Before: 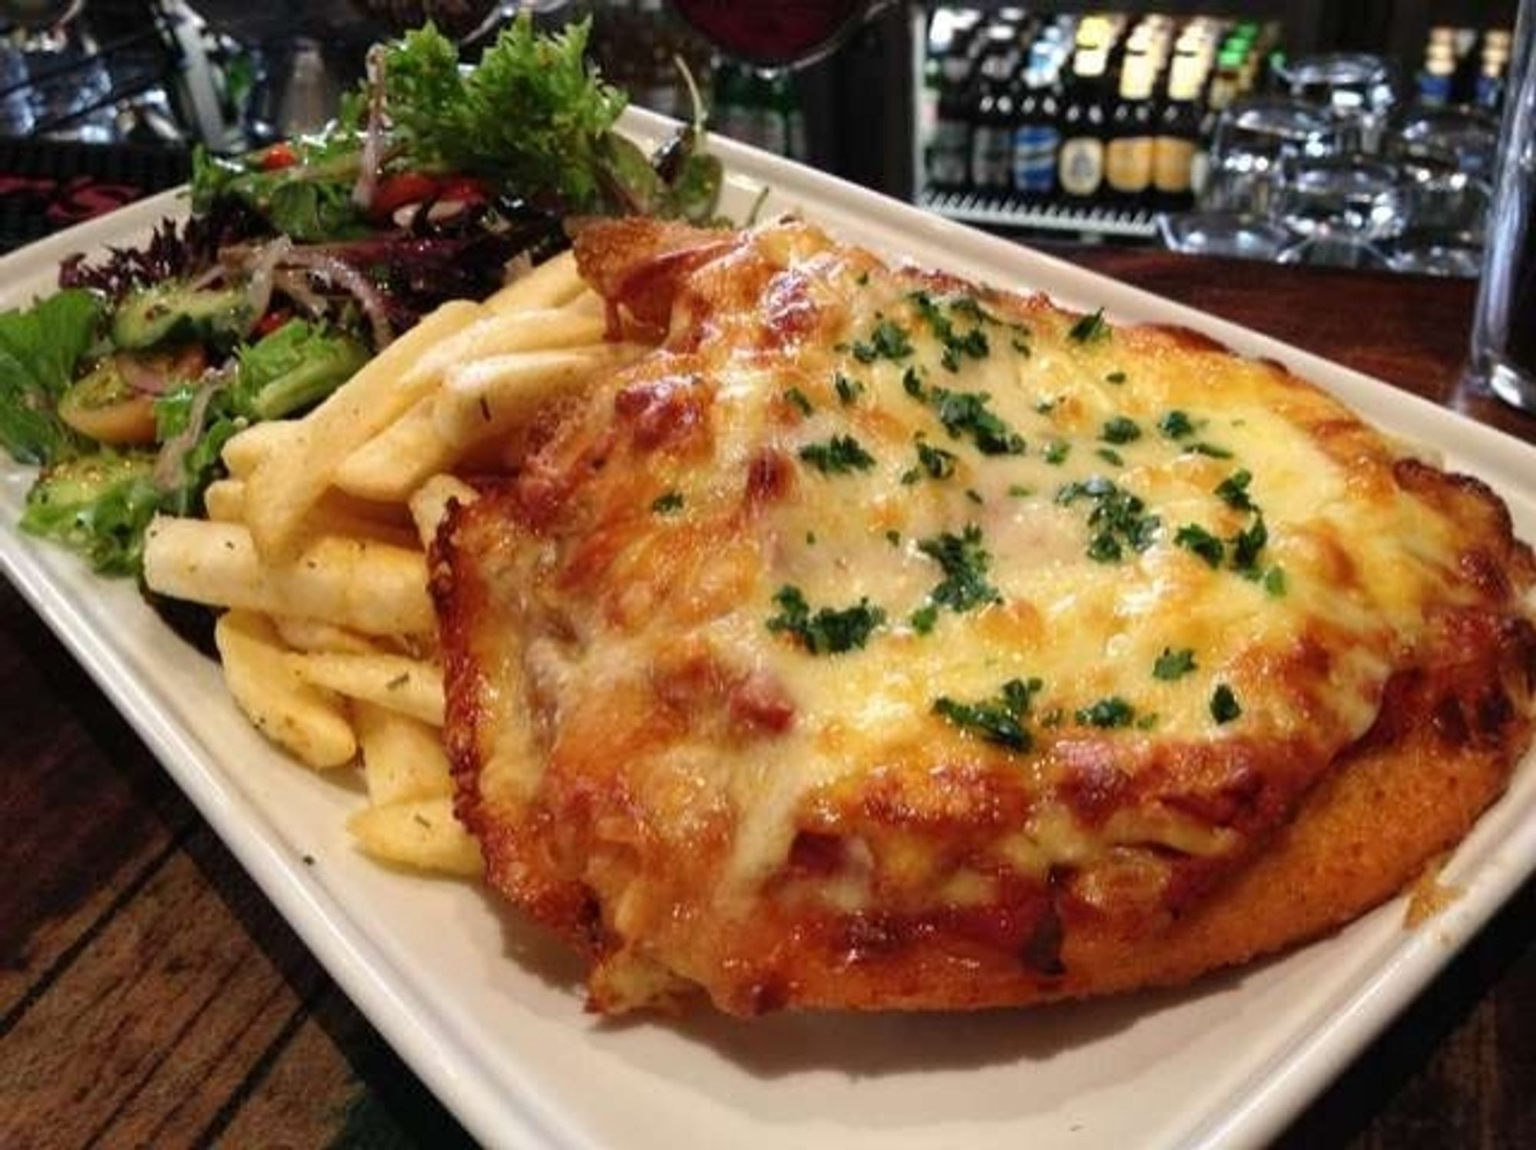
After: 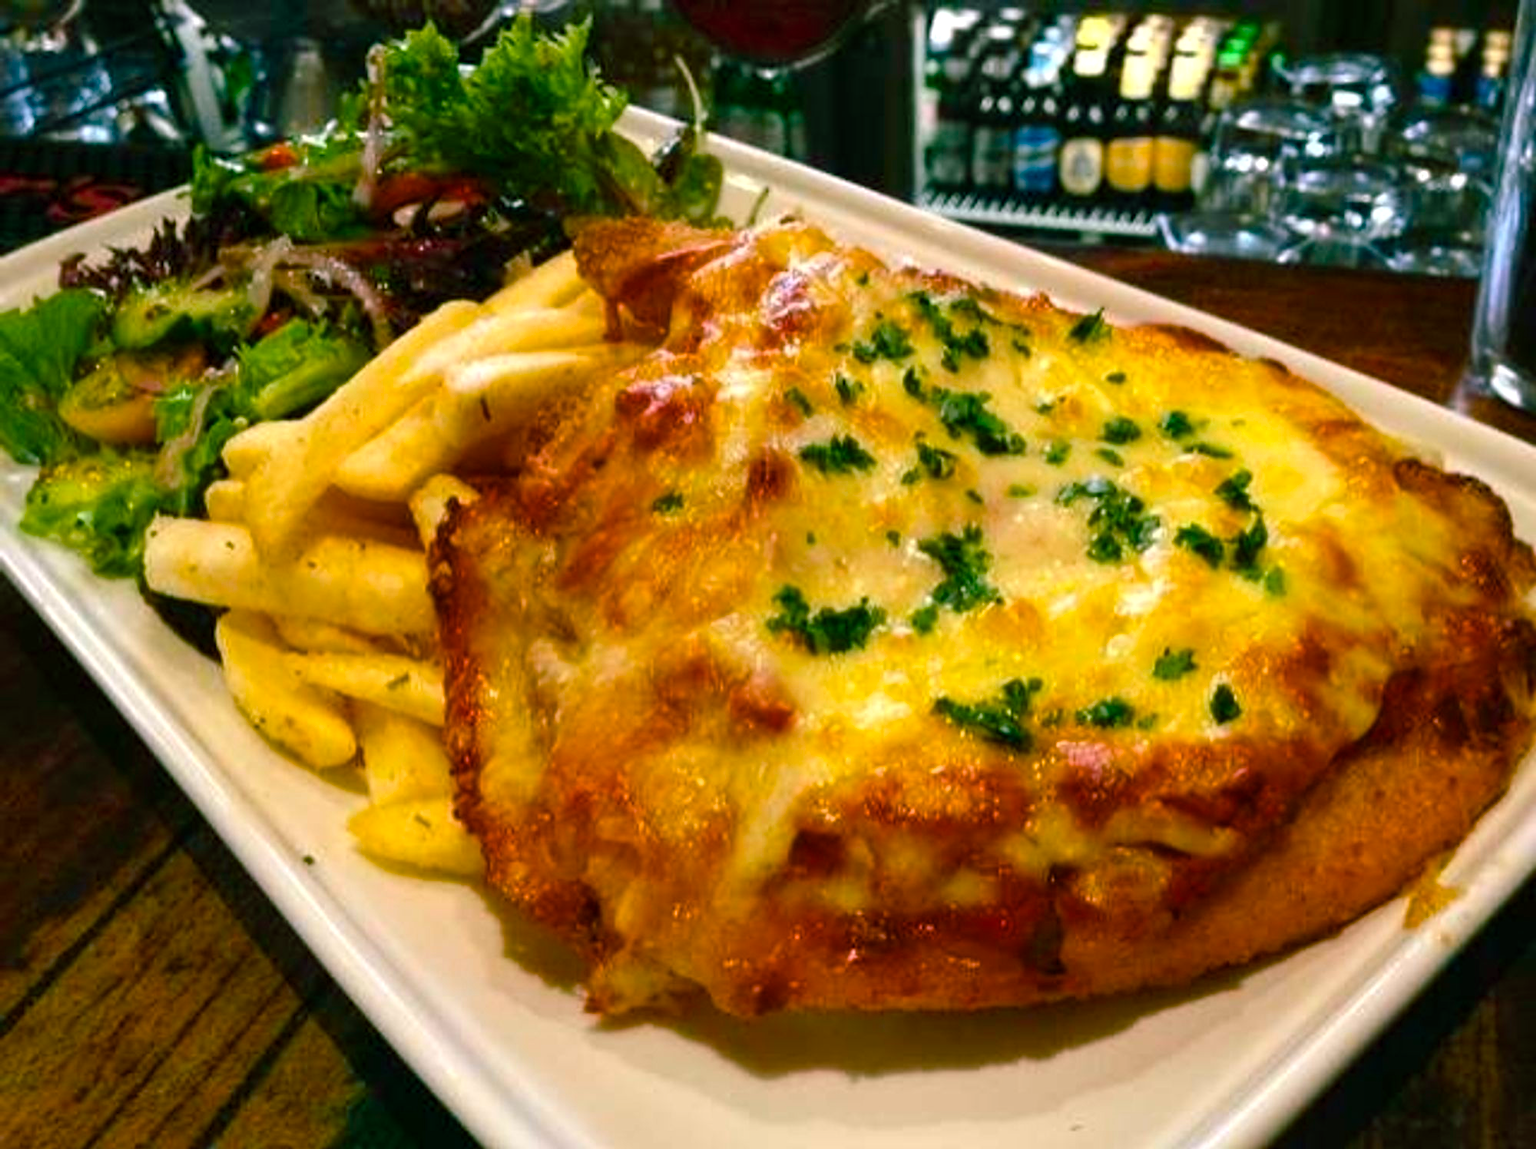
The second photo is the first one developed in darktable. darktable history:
color balance rgb: shadows lift › chroma 11.383%, shadows lift › hue 130.57°, perceptual saturation grading › global saturation 36.149%, perceptual saturation grading › shadows 35.848%, perceptual brilliance grading › global brilliance 4.23%, global vibrance 20%
